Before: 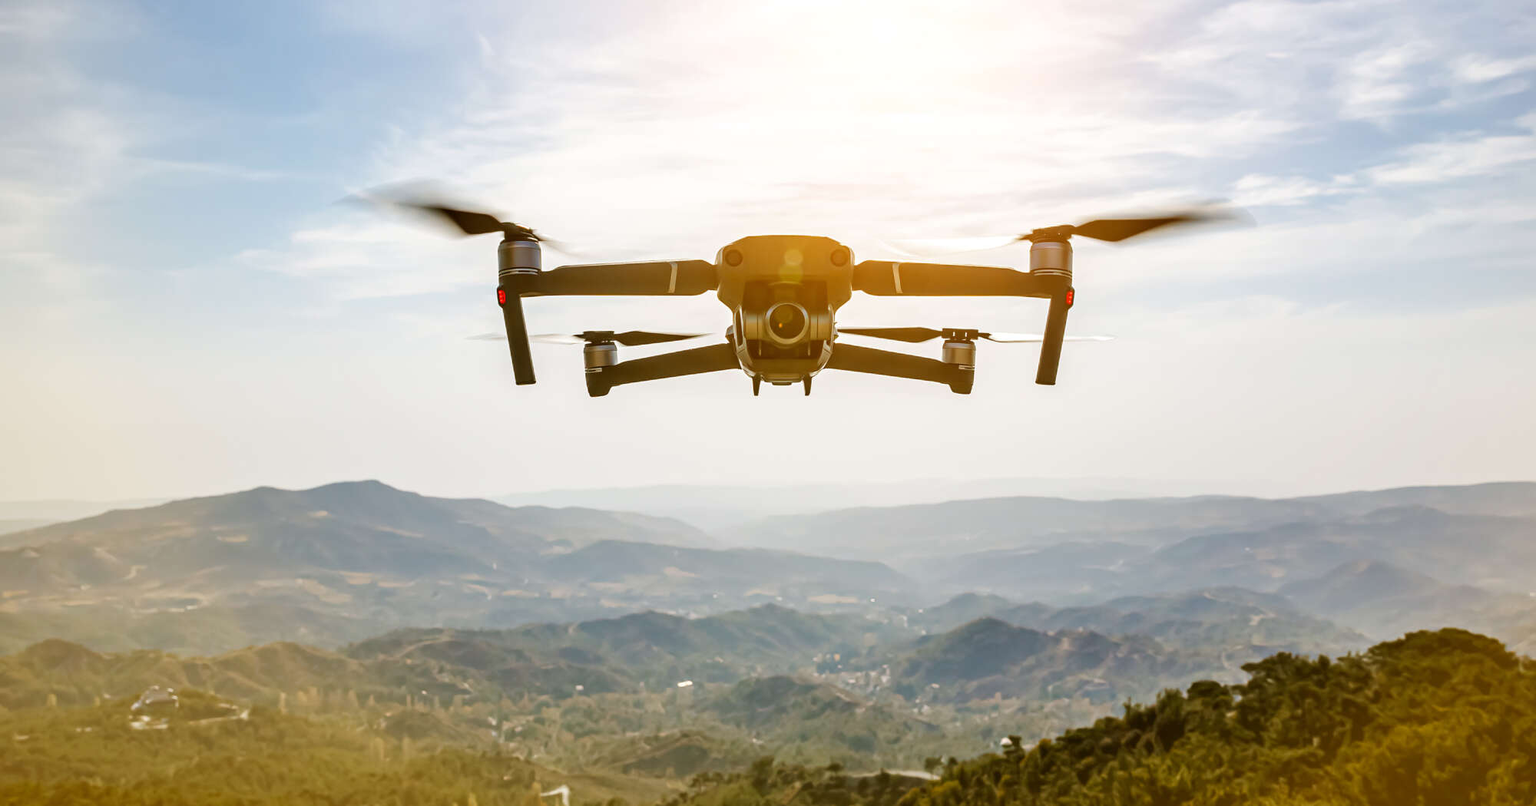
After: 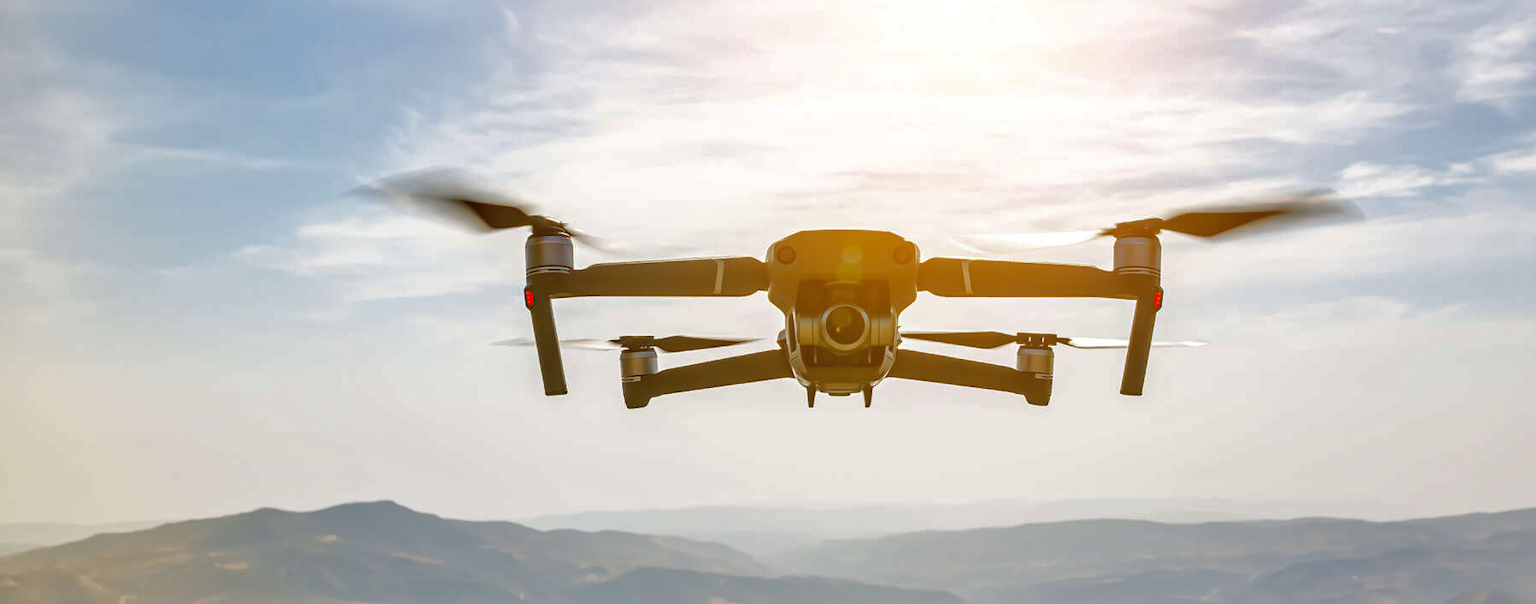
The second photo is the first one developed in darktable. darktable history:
crop: left 1.509%, top 3.452%, right 7.696%, bottom 28.452%
shadows and highlights: on, module defaults
